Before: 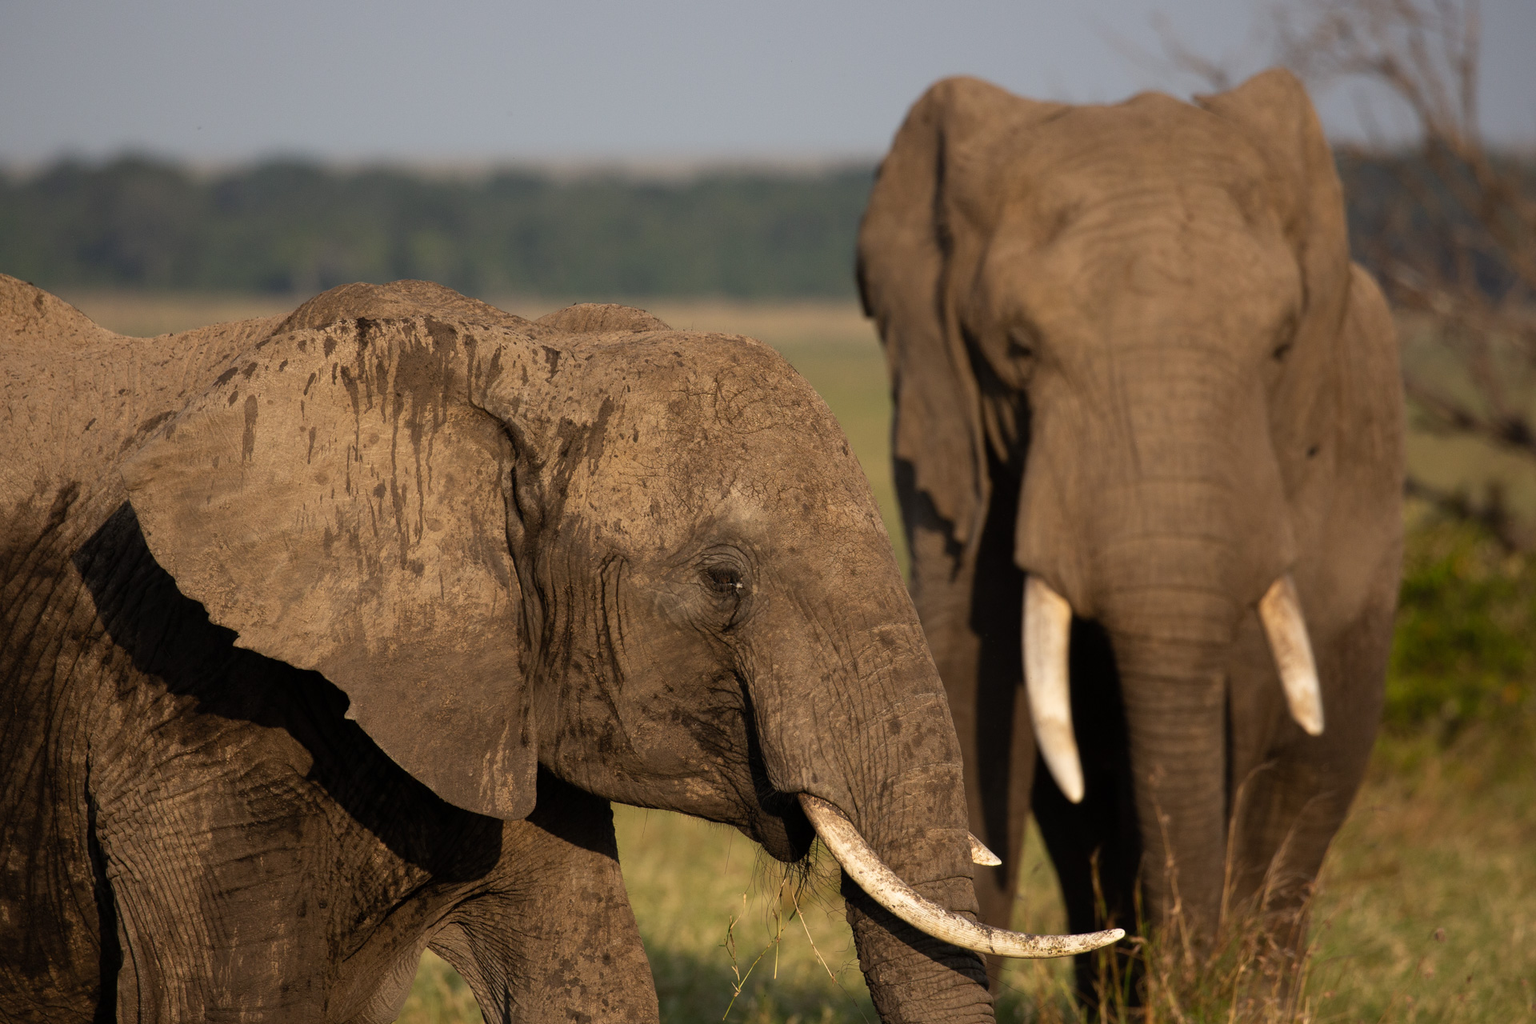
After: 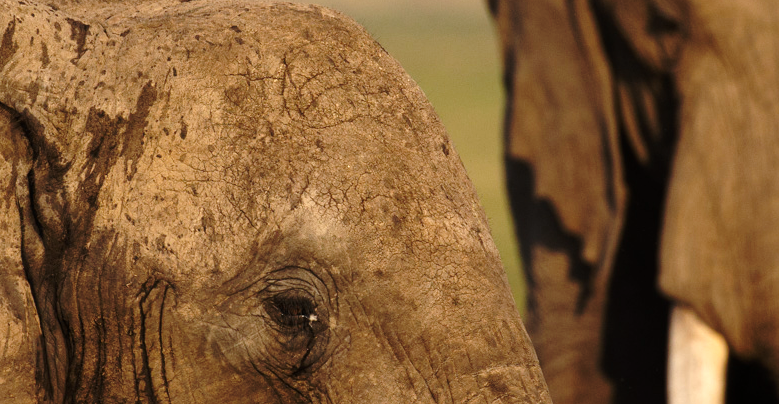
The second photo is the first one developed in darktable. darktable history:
base curve: curves: ch0 [(0, 0) (0.073, 0.04) (0.157, 0.139) (0.492, 0.492) (0.758, 0.758) (1, 1)], preserve colors none
crop: left 31.834%, top 32.357%, right 27.568%, bottom 36.027%
exposure: exposure 0.489 EV, compensate highlight preservation false
